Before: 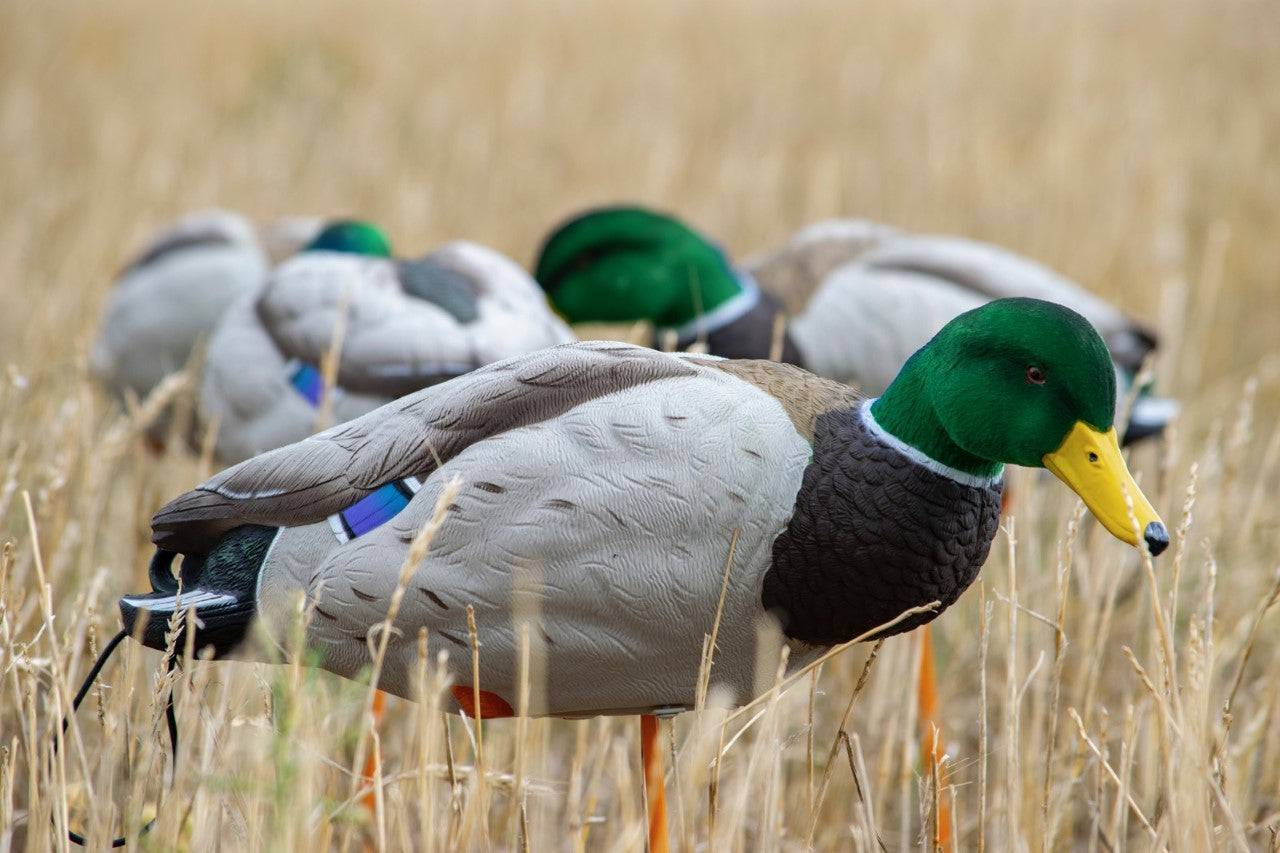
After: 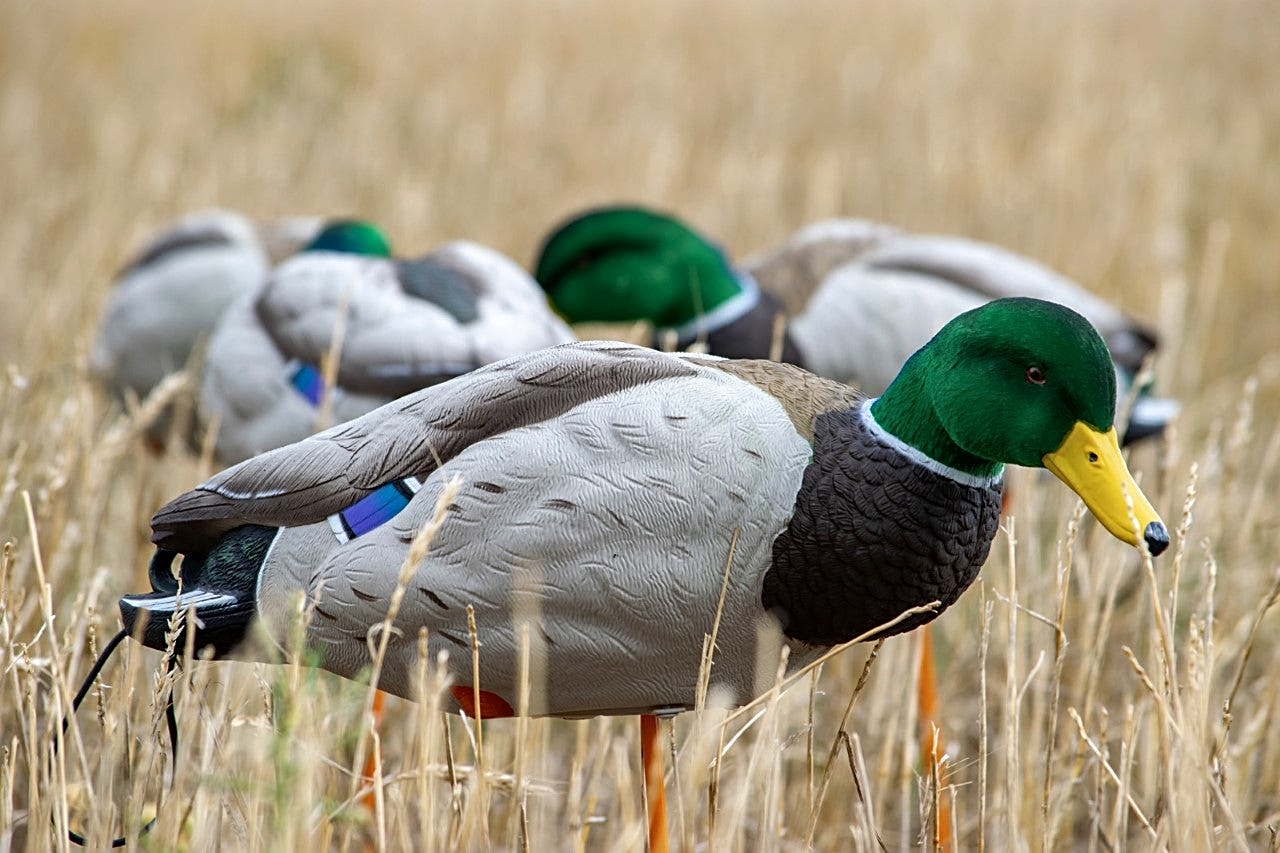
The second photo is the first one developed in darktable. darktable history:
sharpen: on, module defaults
local contrast: mode bilateral grid, contrast 20, coarseness 50, detail 141%, midtone range 0.2
